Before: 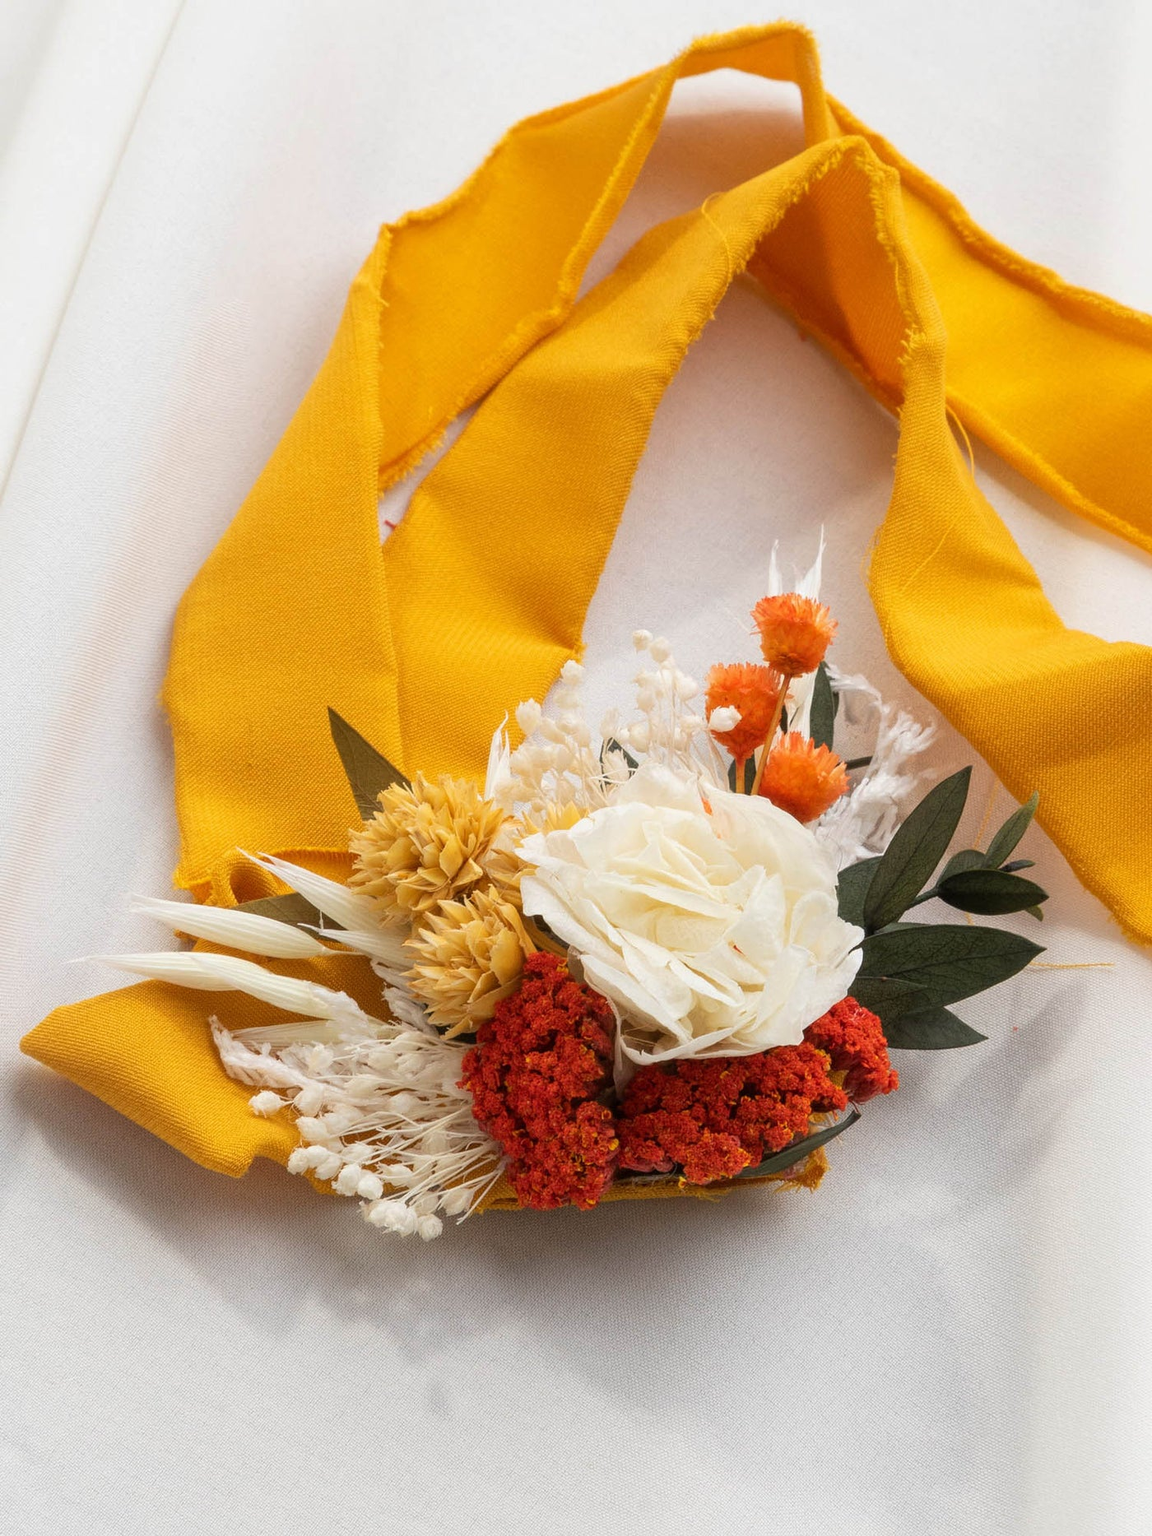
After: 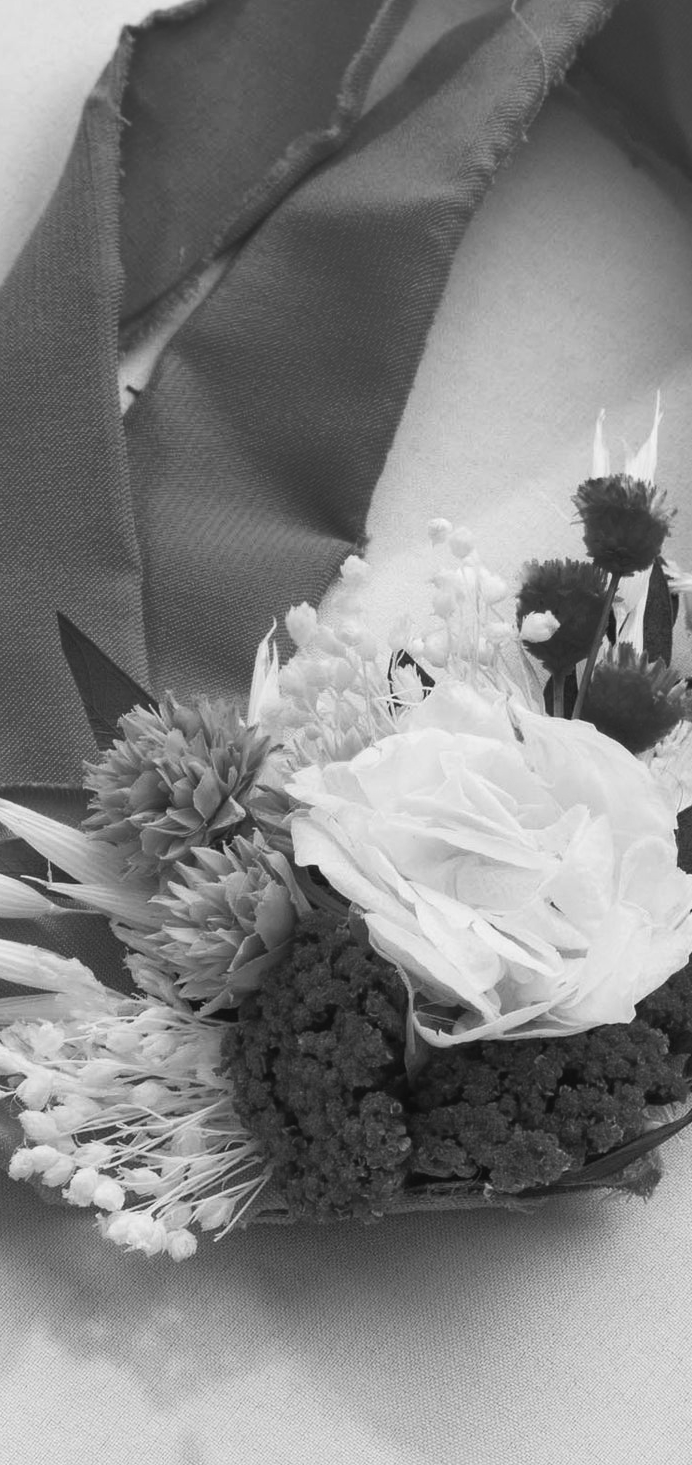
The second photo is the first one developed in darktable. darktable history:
monochrome: a 0, b 0, size 0.5, highlights 0.57
tone curve: curves: ch0 [(0, 0.036) (0.119, 0.115) (0.461, 0.479) (0.715, 0.767) (0.817, 0.865) (1, 0.998)]; ch1 [(0, 0) (0.377, 0.416) (0.44, 0.478) (0.487, 0.498) (0.514, 0.525) (0.538, 0.552) (0.67, 0.688) (1, 1)]; ch2 [(0, 0) (0.38, 0.405) (0.463, 0.445) (0.492, 0.486) (0.524, 0.541) (0.578, 0.59) (0.653, 0.658) (1, 1)], color space Lab, independent channels, preserve colors none
crop and rotate: angle 0.02°, left 24.353%, top 13.219%, right 26.156%, bottom 8.224%
exposure: compensate highlight preservation false
shadows and highlights: radius 133.83, soften with gaussian
white balance: emerald 1
